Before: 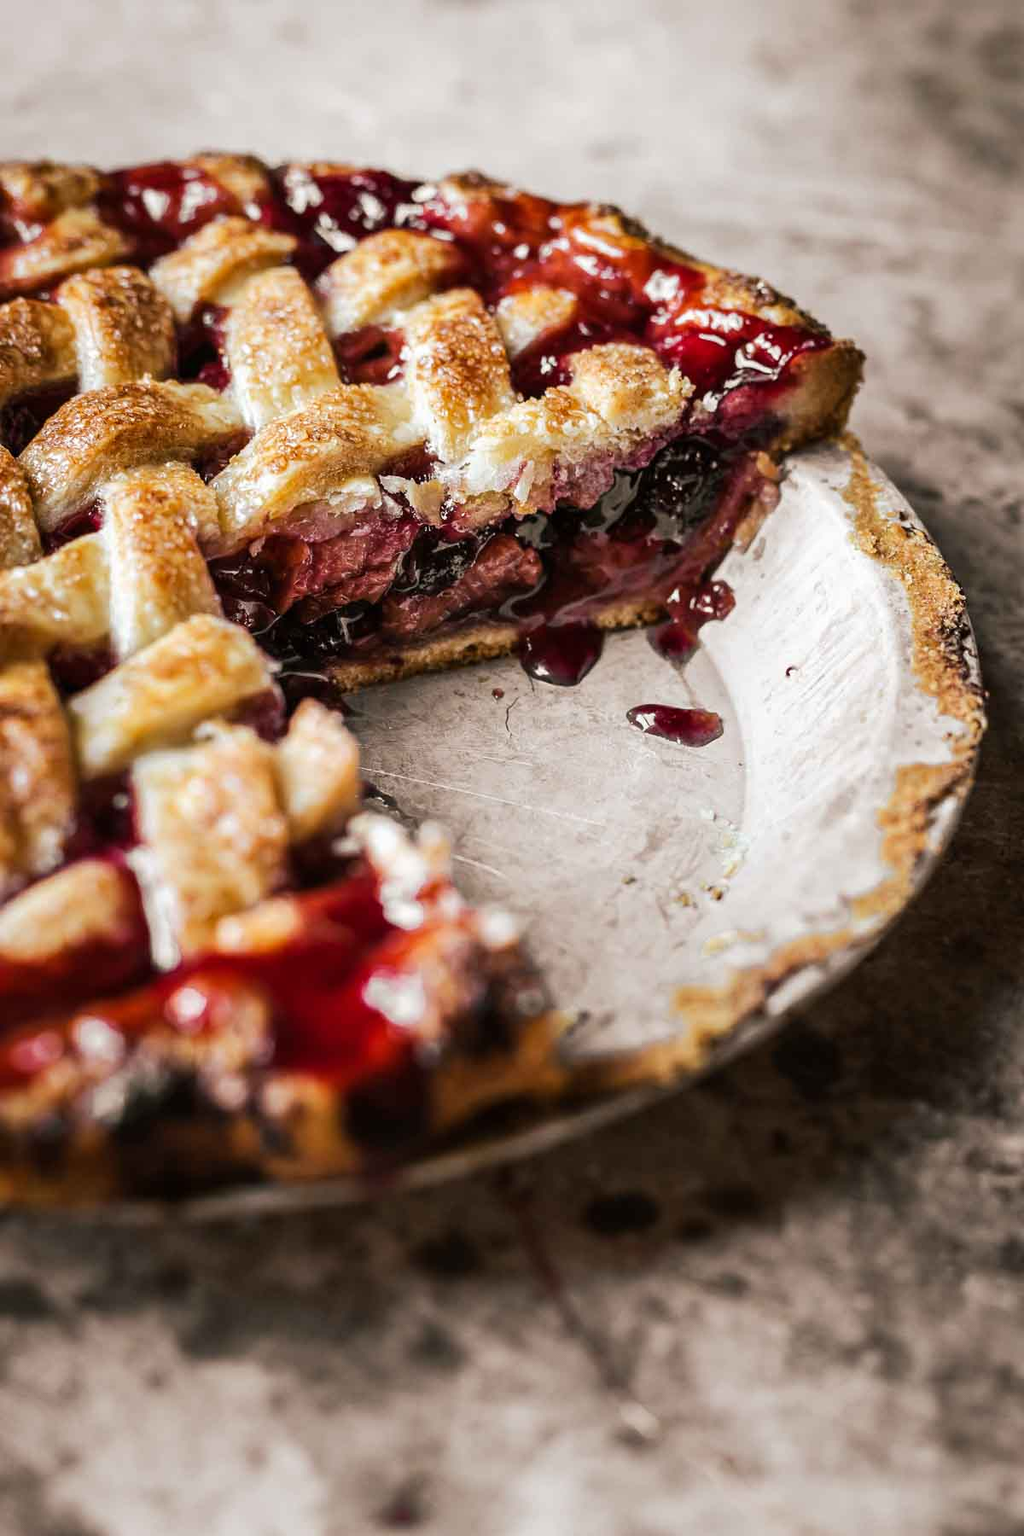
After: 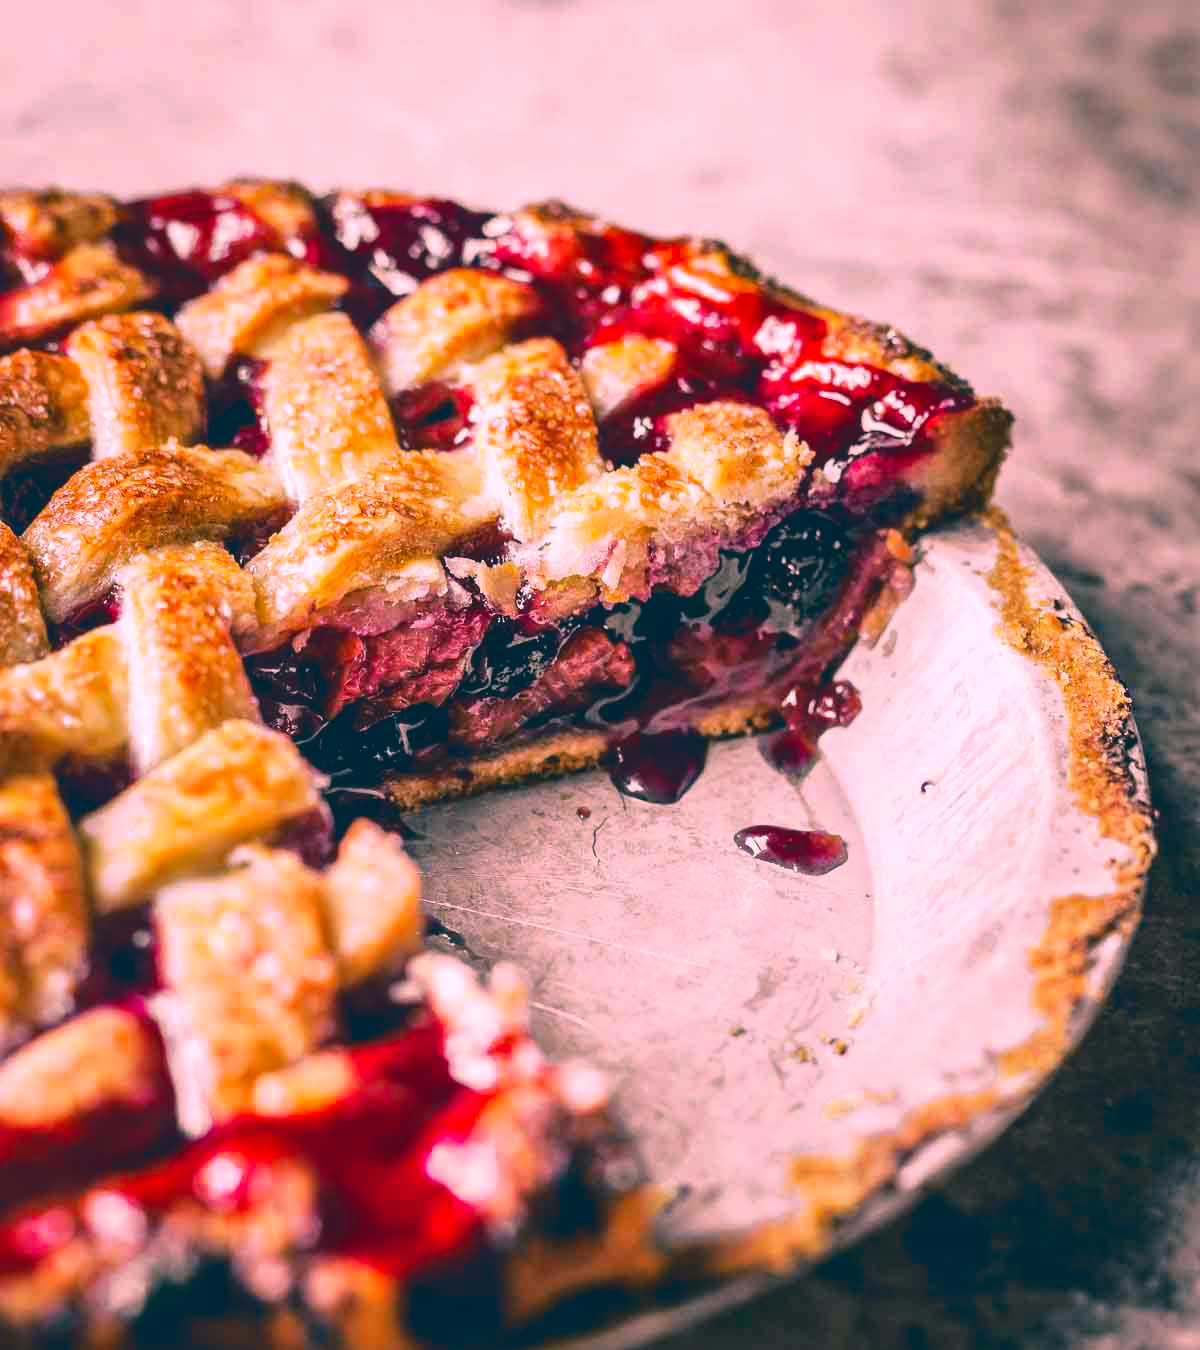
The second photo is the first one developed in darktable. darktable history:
tone curve: curves: ch0 [(0, 0) (0.003, 0.128) (0.011, 0.133) (0.025, 0.133) (0.044, 0.141) (0.069, 0.152) (0.1, 0.169) (0.136, 0.201) (0.177, 0.239) (0.224, 0.294) (0.277, 0.358) (0.335, 0.428) (0.399, 0.488) (0.468, 0.55) (0.543, 0.611) (0.623, 0.678) (0.709, 0.755) (0.801, 0.843) (0.898, 0.91) (1, 1)], color space Lab, independent channels, preserve colors none
crop: bottom 24.981%
local contrast: mode bilateral grid, contrast 19, coarseness 49, detail 129%, midtone range 0.2
color correction: highlights a* 17.1, highlights b* 0.229, shadows a* -14.72, shadows b* -14.01, saturation 1.52
